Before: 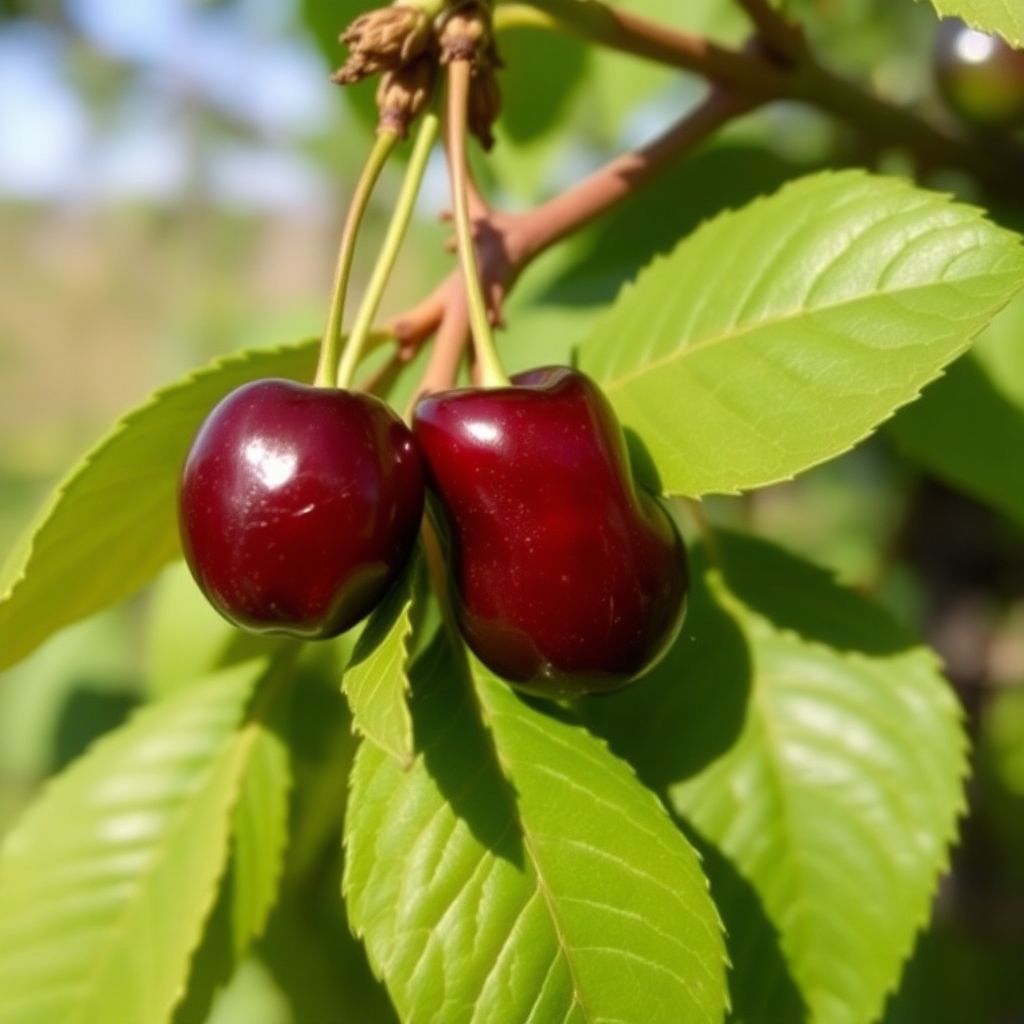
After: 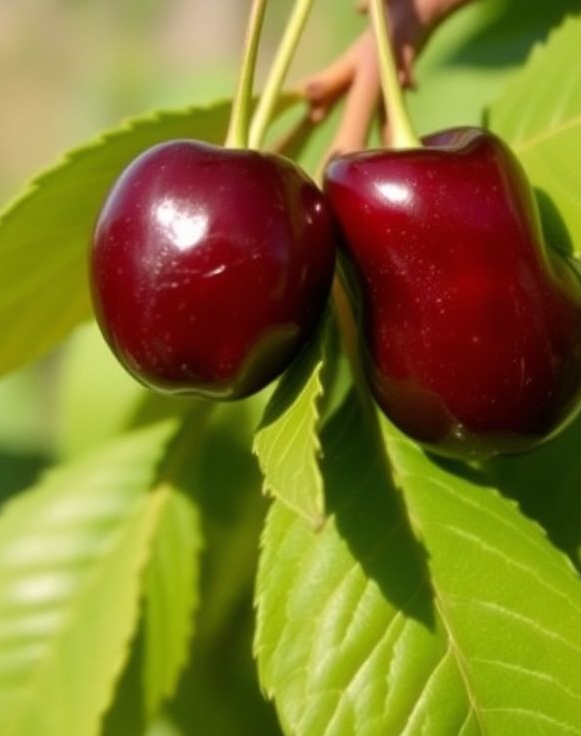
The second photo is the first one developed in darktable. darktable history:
crop: left 8.732%, top 23.364%, right 34.517%, bottom 4.674%
